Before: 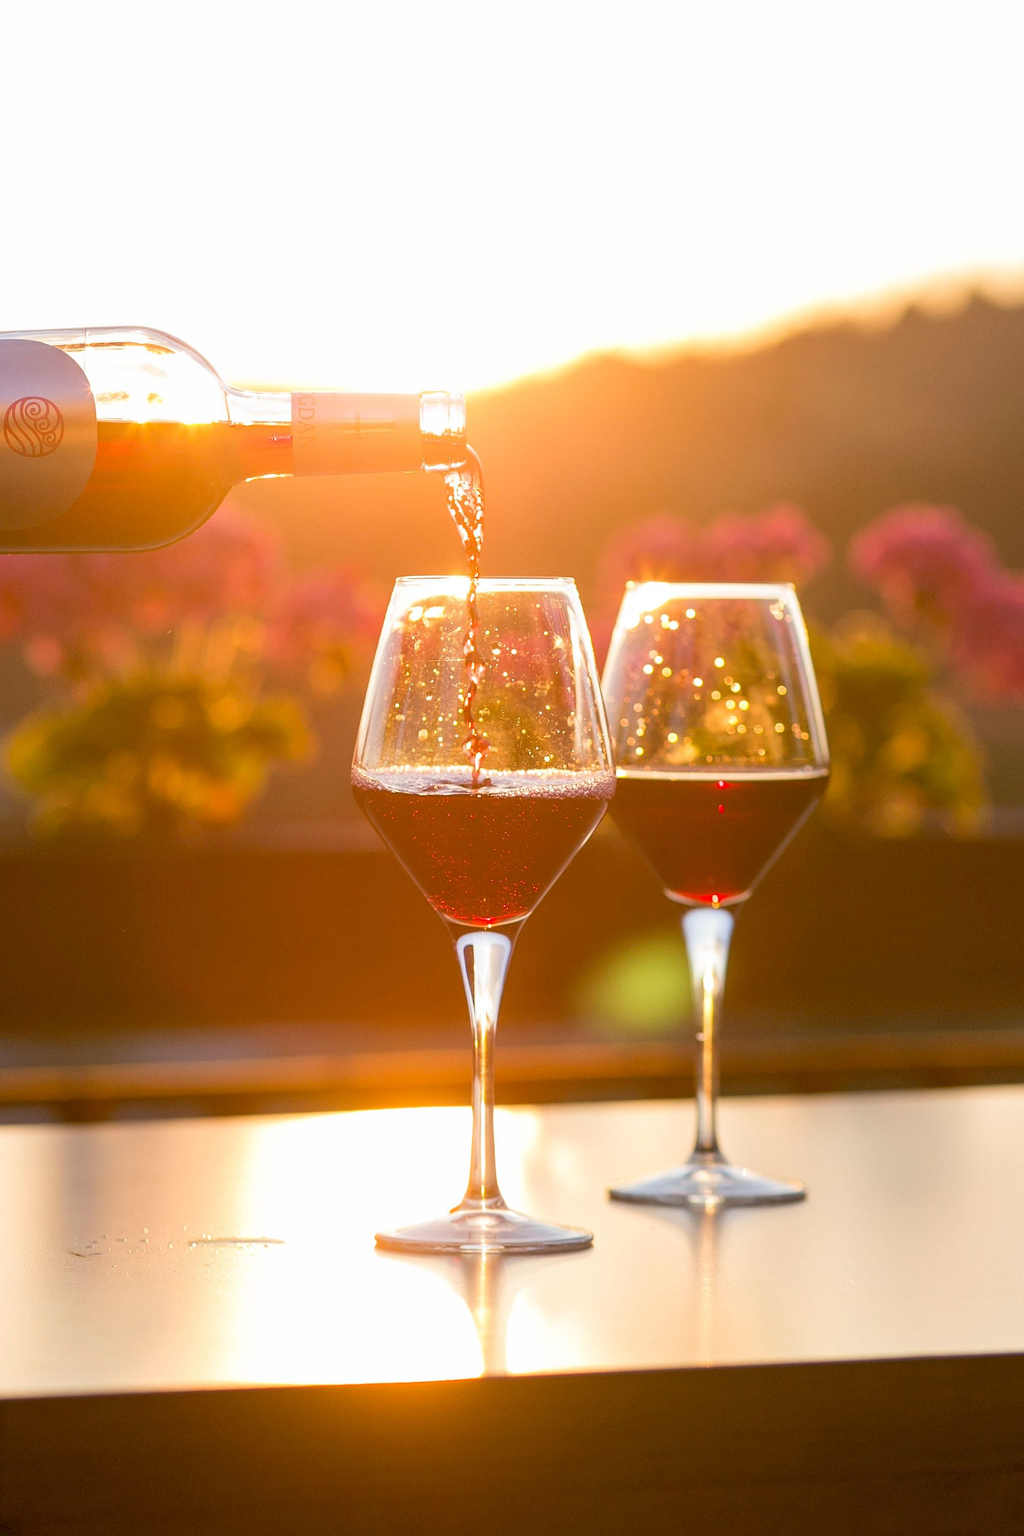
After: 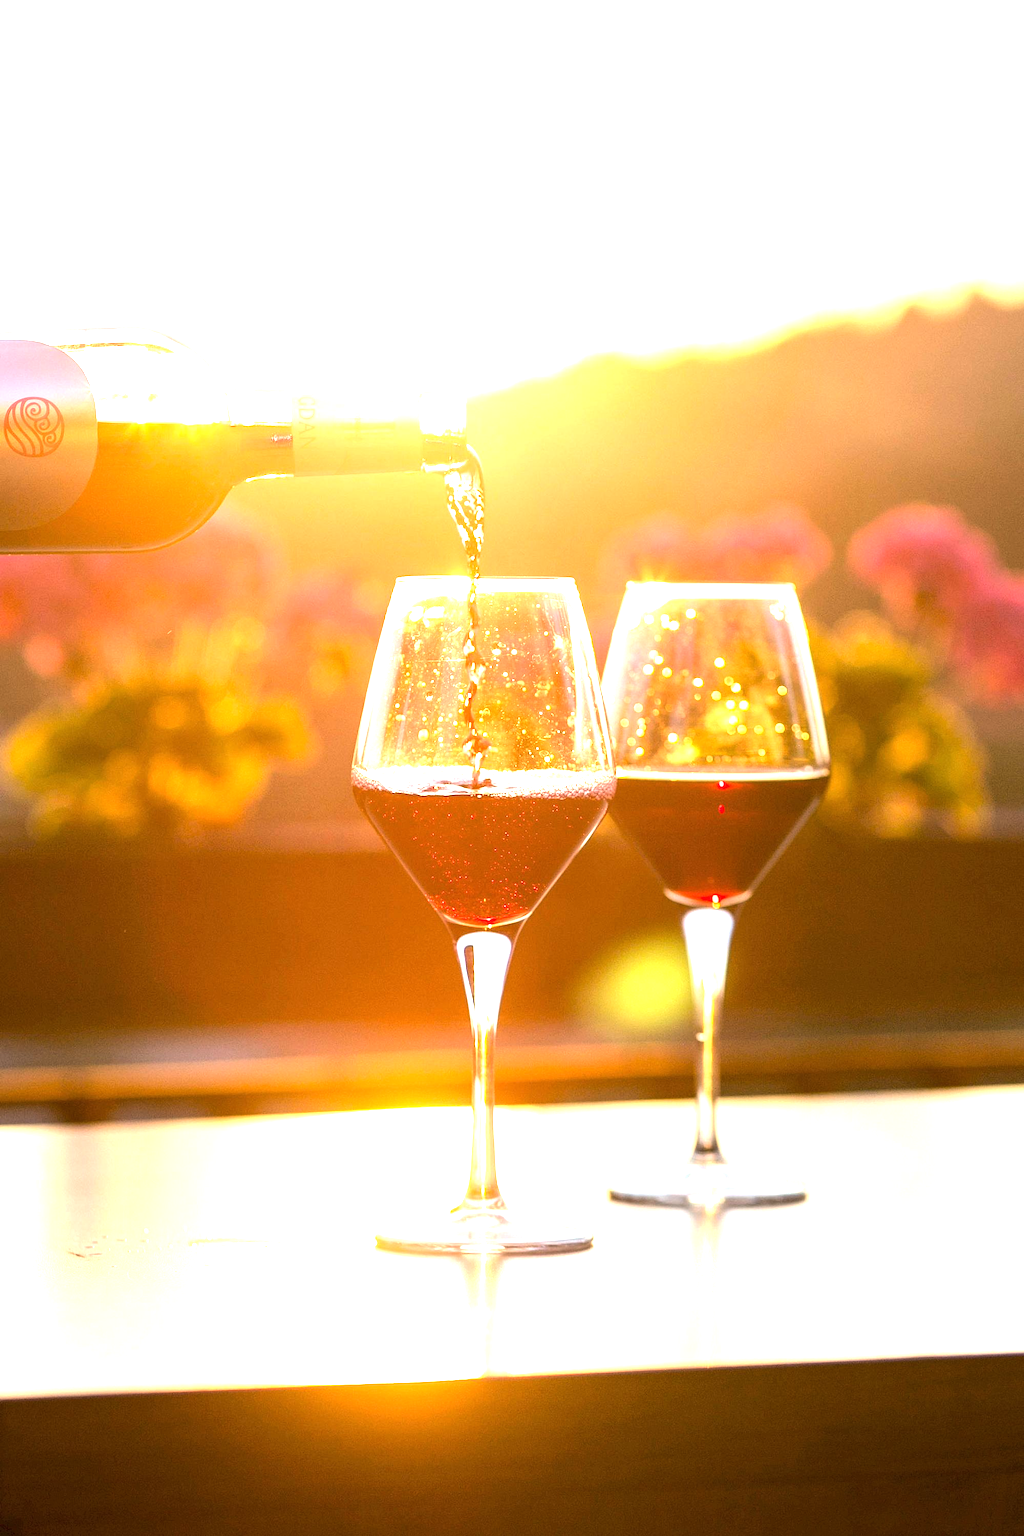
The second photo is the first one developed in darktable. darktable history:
exposure: black level correction 0, exposure 0.7 EV, compensate highlight preservation false
tone equalizer: -8 EV -0.781 EV, -7 EV -0.713 EV, -6 EV -0.62 EV, -5 EV -0.414 EV, -3 EV 0.385 EV, -2 EV 0.6 EV, -1 EV 0.692 EV, +0 EV 0.761 EV, edges refinement/feathering 500, mask exposure compensation -1.57 EV, preserve details no
